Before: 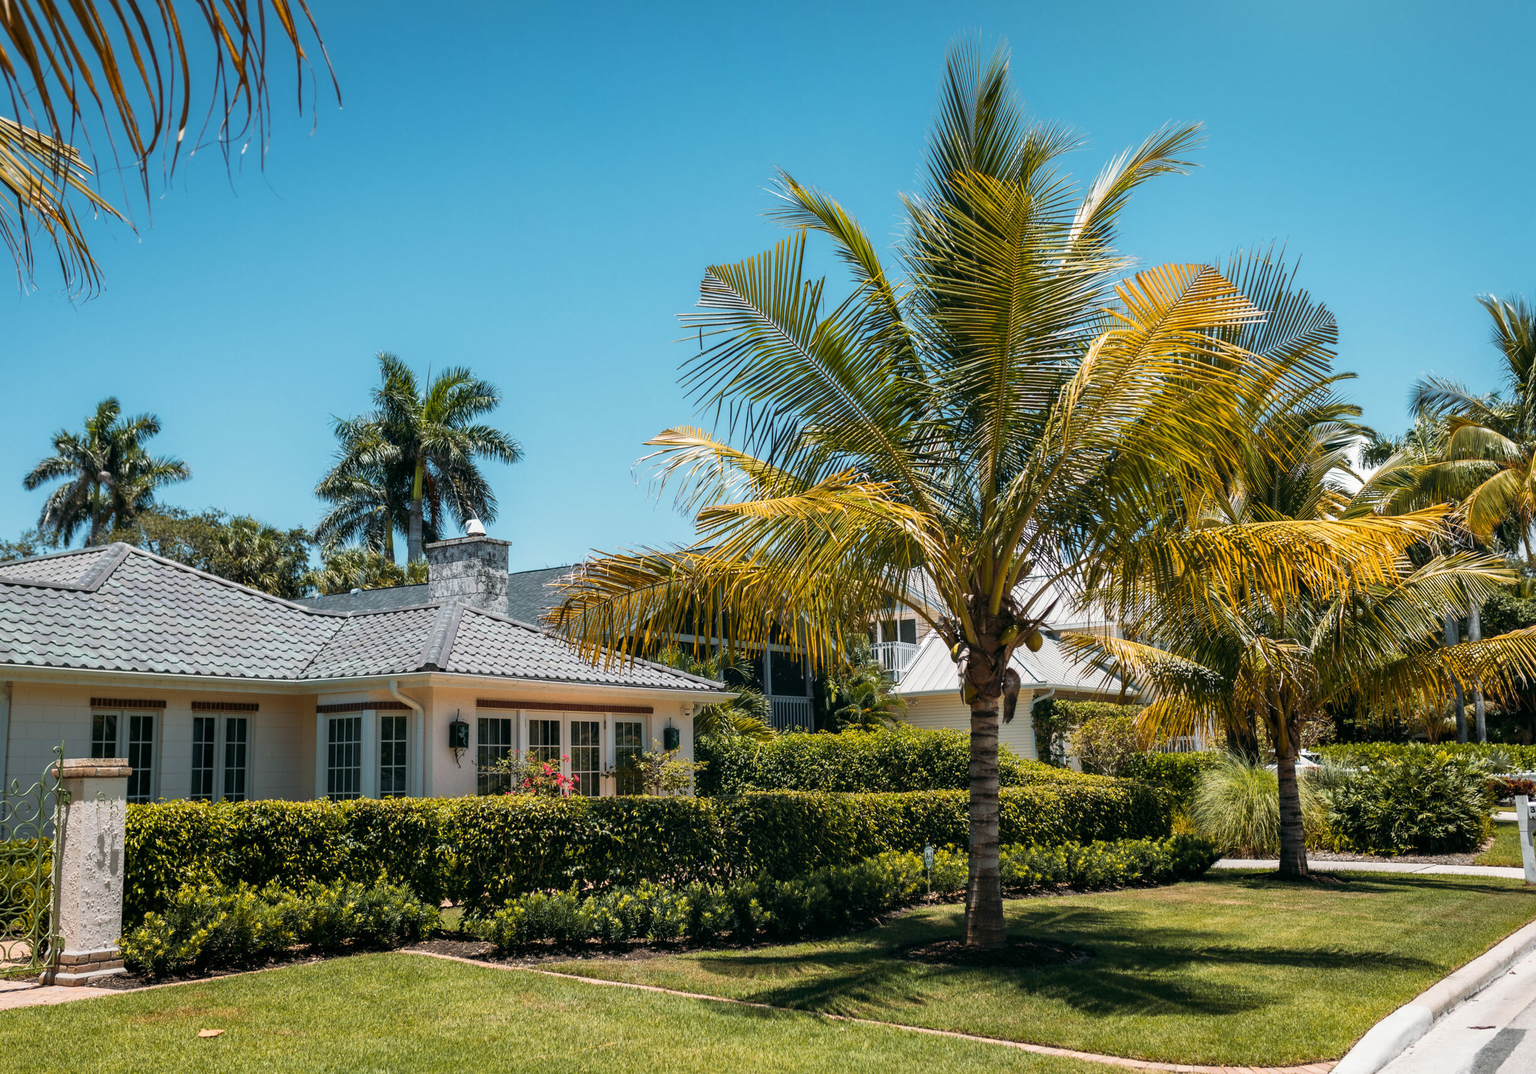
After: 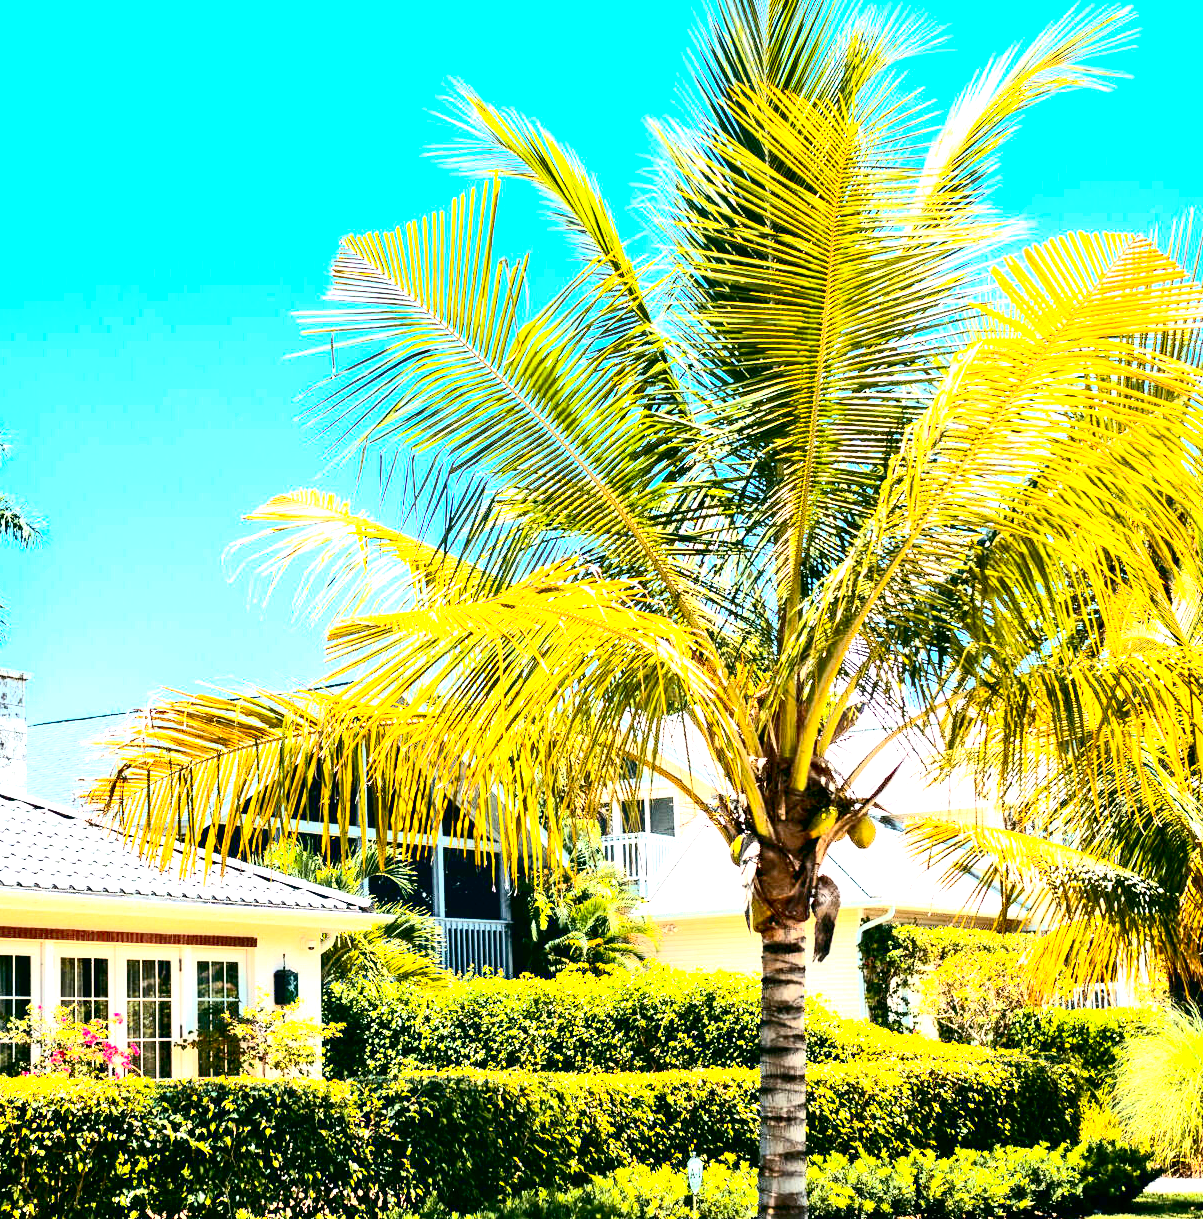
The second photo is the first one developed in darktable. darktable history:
exposure: black level correction 0.005, exposure 2.074 EV, compensate highlight preservation false
crop: left 32.031%, top 10.993%, right 18.652%, bottom 17.546%
contrast brightness saturation: contrast 0.408, brightness 0.108, saturation 0.215
tone equalizer: -8 EV -0.417 EV, -7 EV -0.404 EV, -6 EV -0.367 EV, -5 EV -0.24 EV, -3 EV 0.229 EV, -2 EV 0.327 EV, -1 EV 0.401 EV, +0 EV 0.408 EV, smoothing diameter 24.97%, edges refinement/feathering 9.31, preserve details guided filter
